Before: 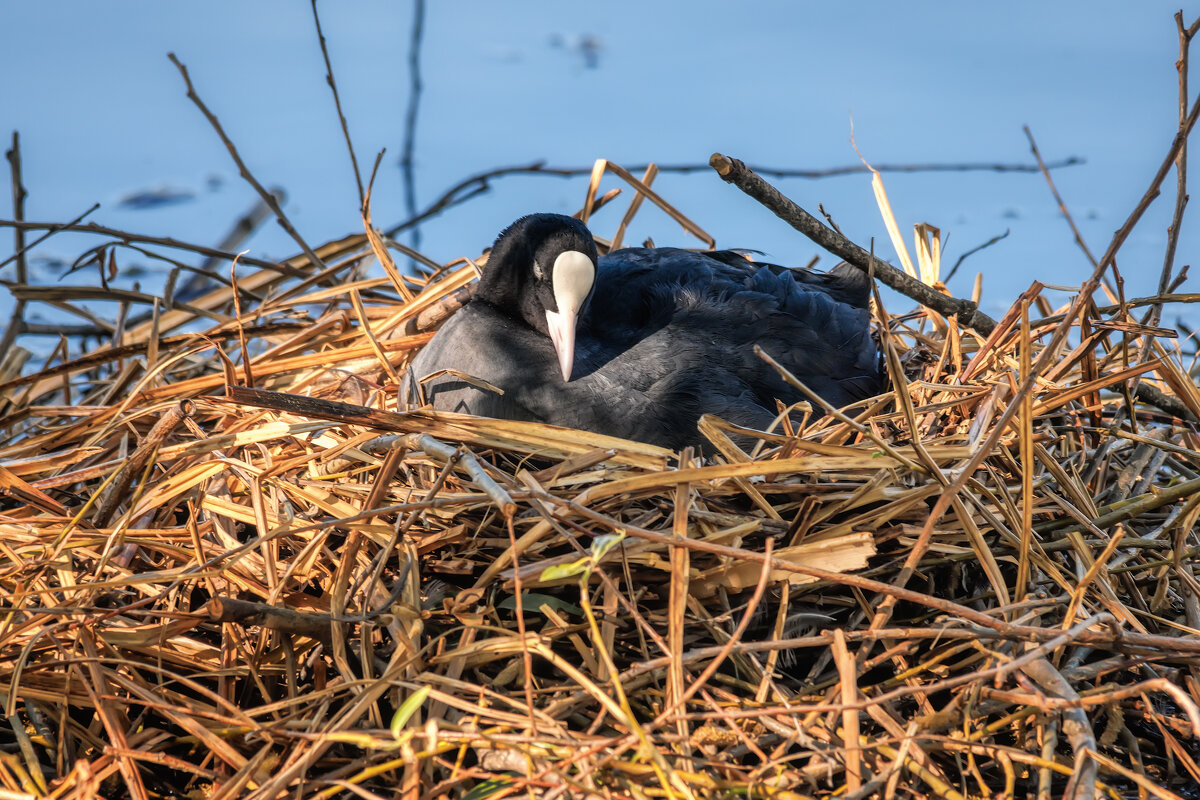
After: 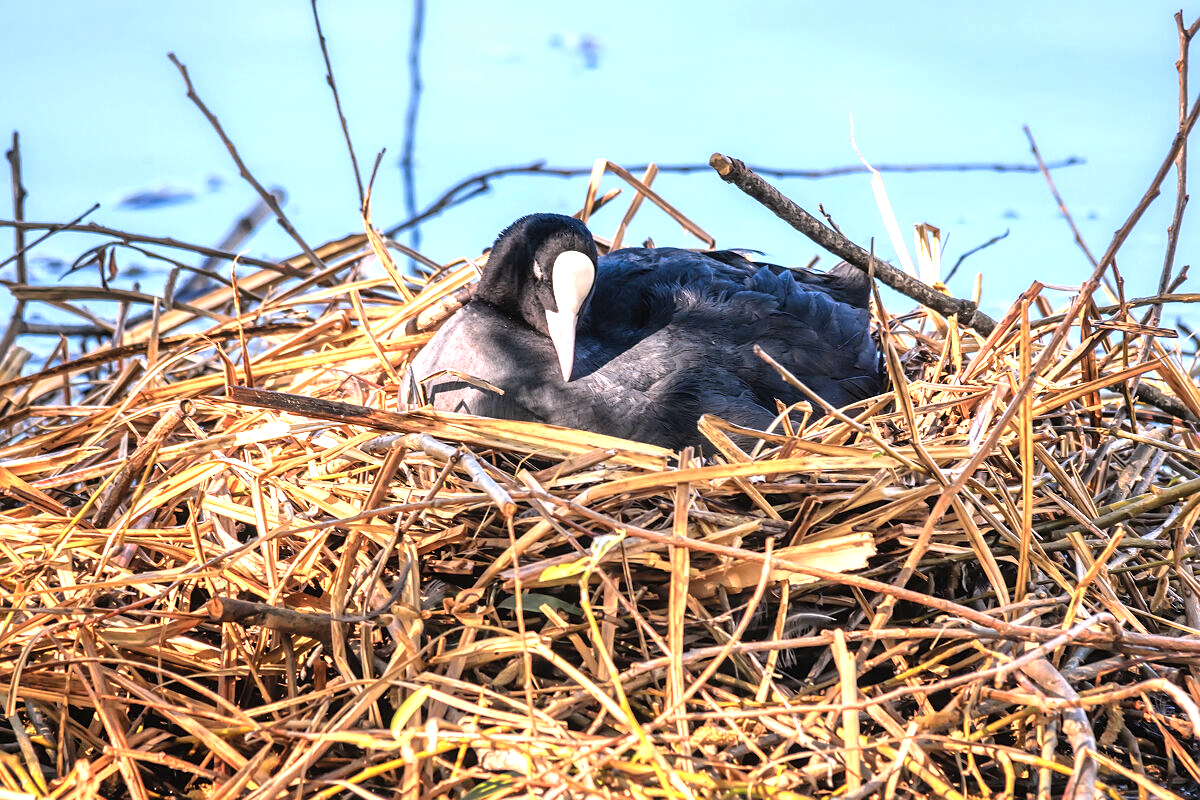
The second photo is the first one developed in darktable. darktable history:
white balance: red 1.05, blue 1.072
exposure: black level correction 0, exposure 1.1 EV, compensate highlight preservation false
sharpen: amount 0.2
